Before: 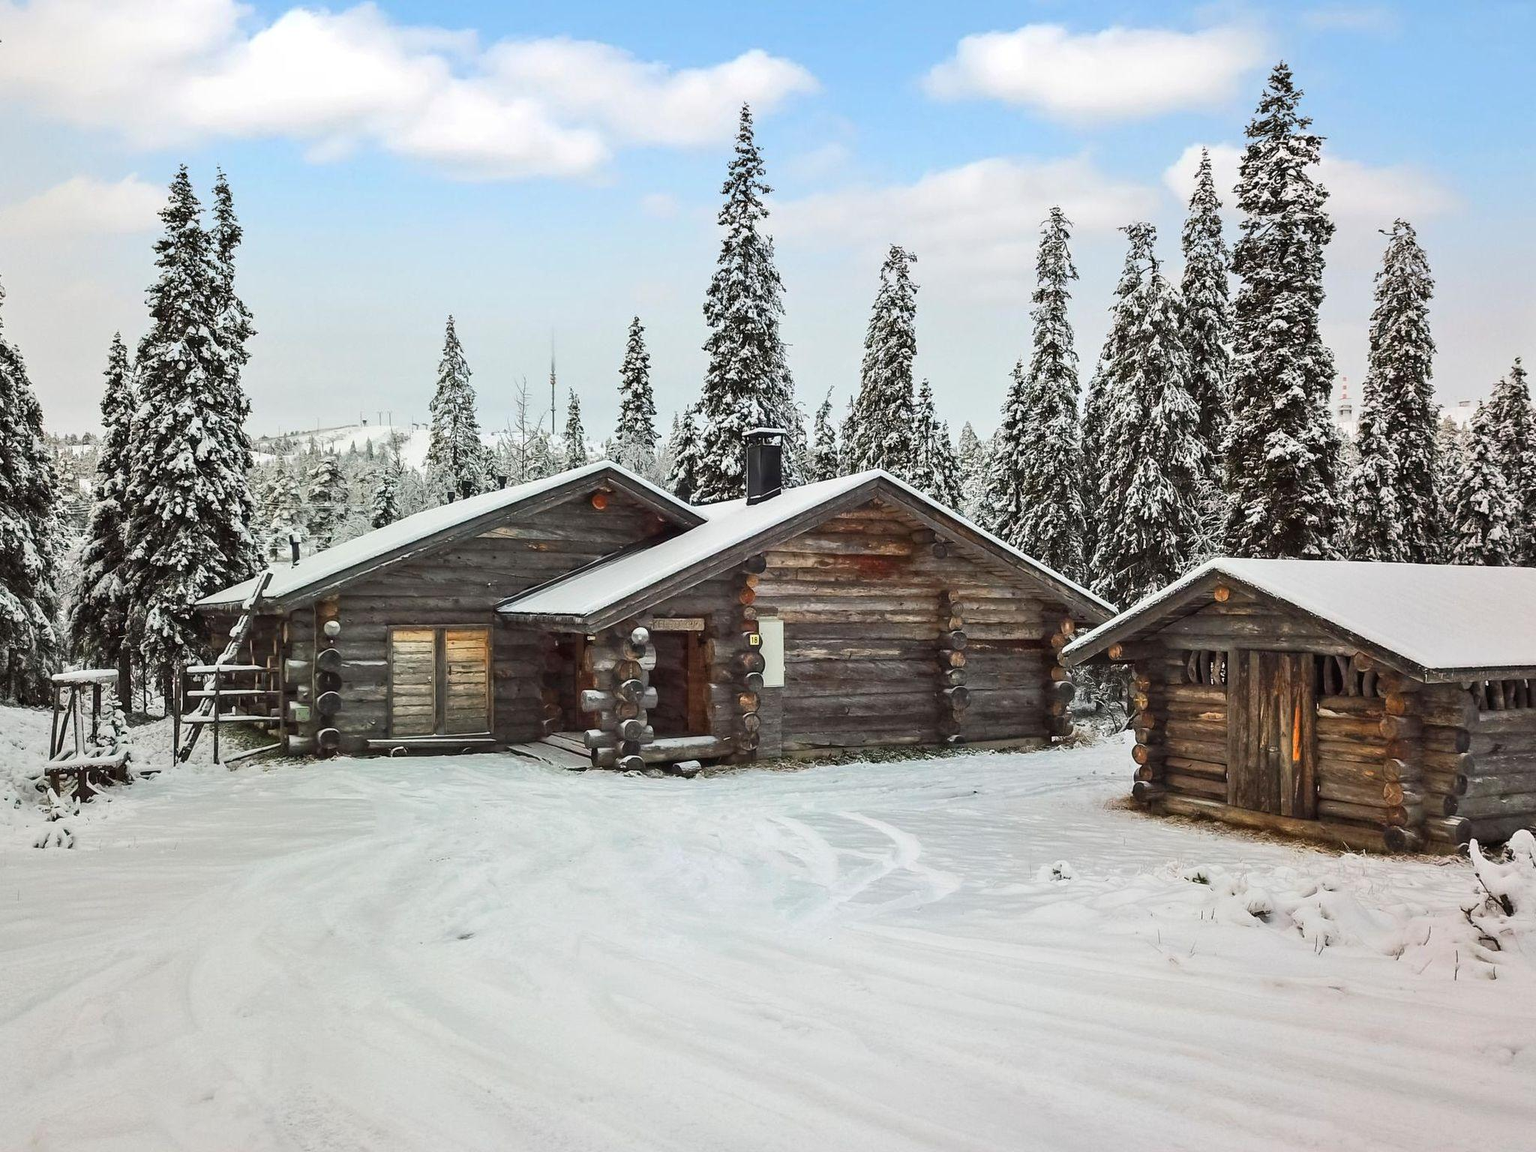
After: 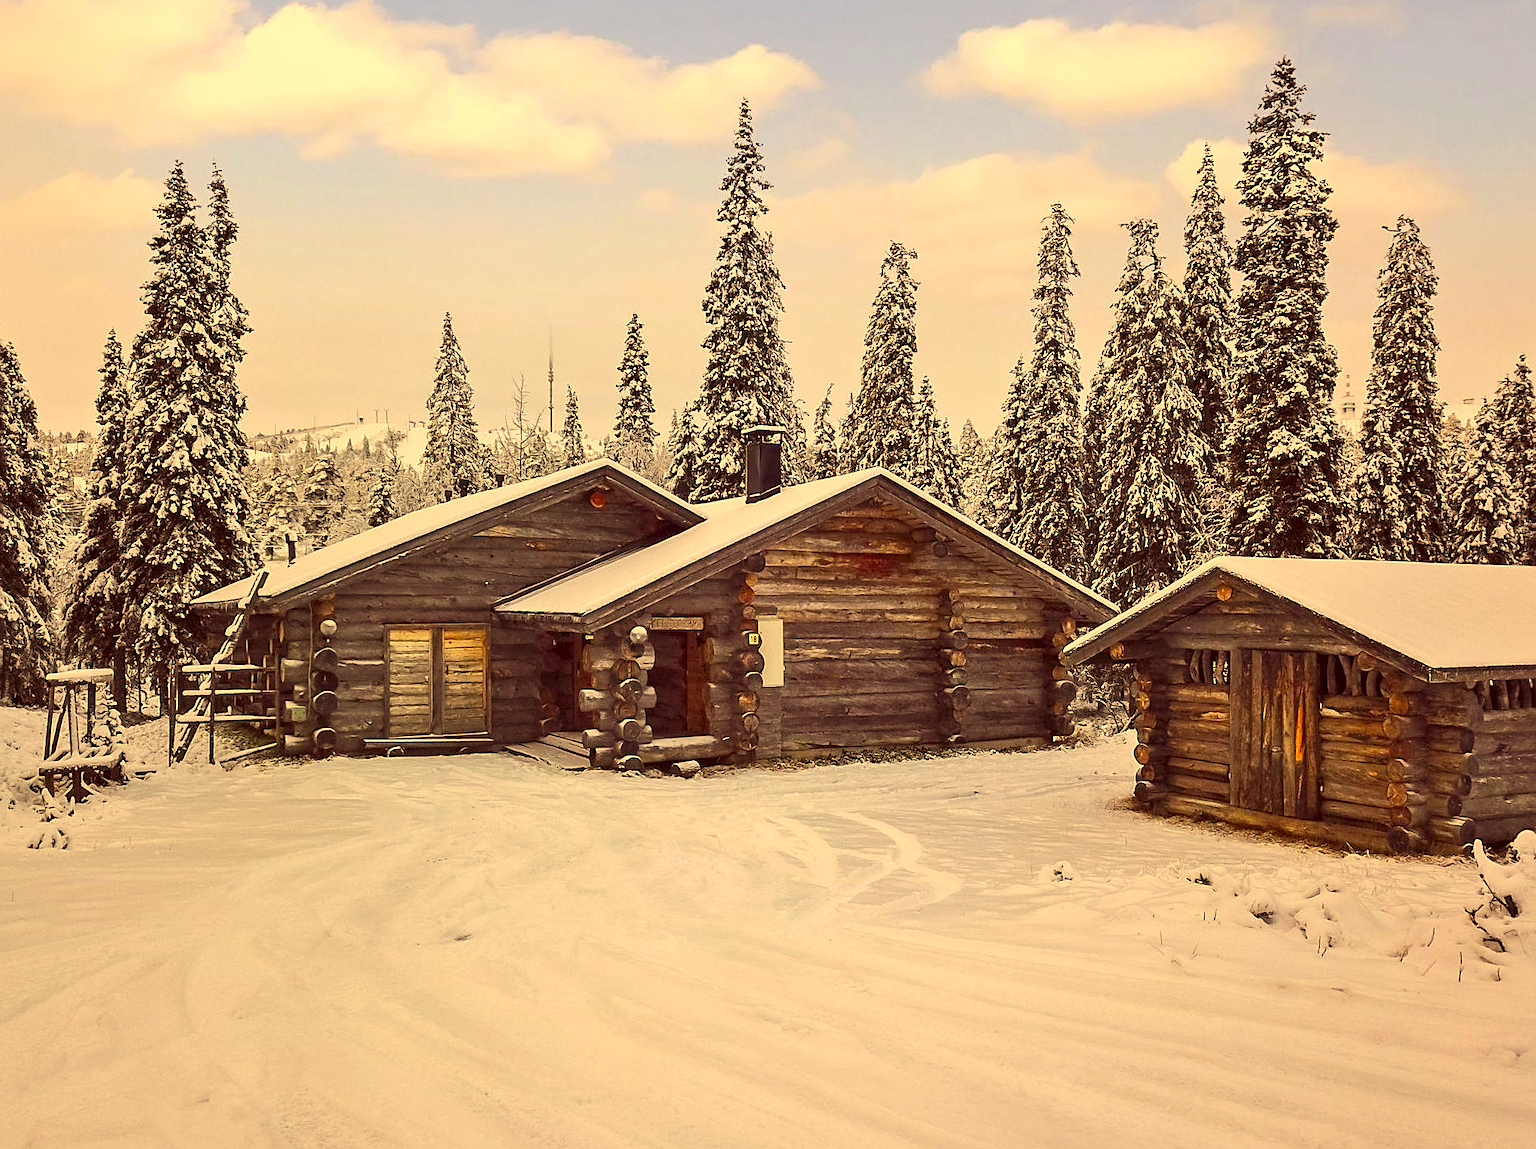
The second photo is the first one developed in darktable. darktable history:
color correction: highlights a* 10.12, highlights b* 39.04, shadows a* 14.62, shadows b* 3.37
sharpen: on, module defaults
crop: left 0.434%, top 0.485%, right 0.244%, bottom 0.386%
